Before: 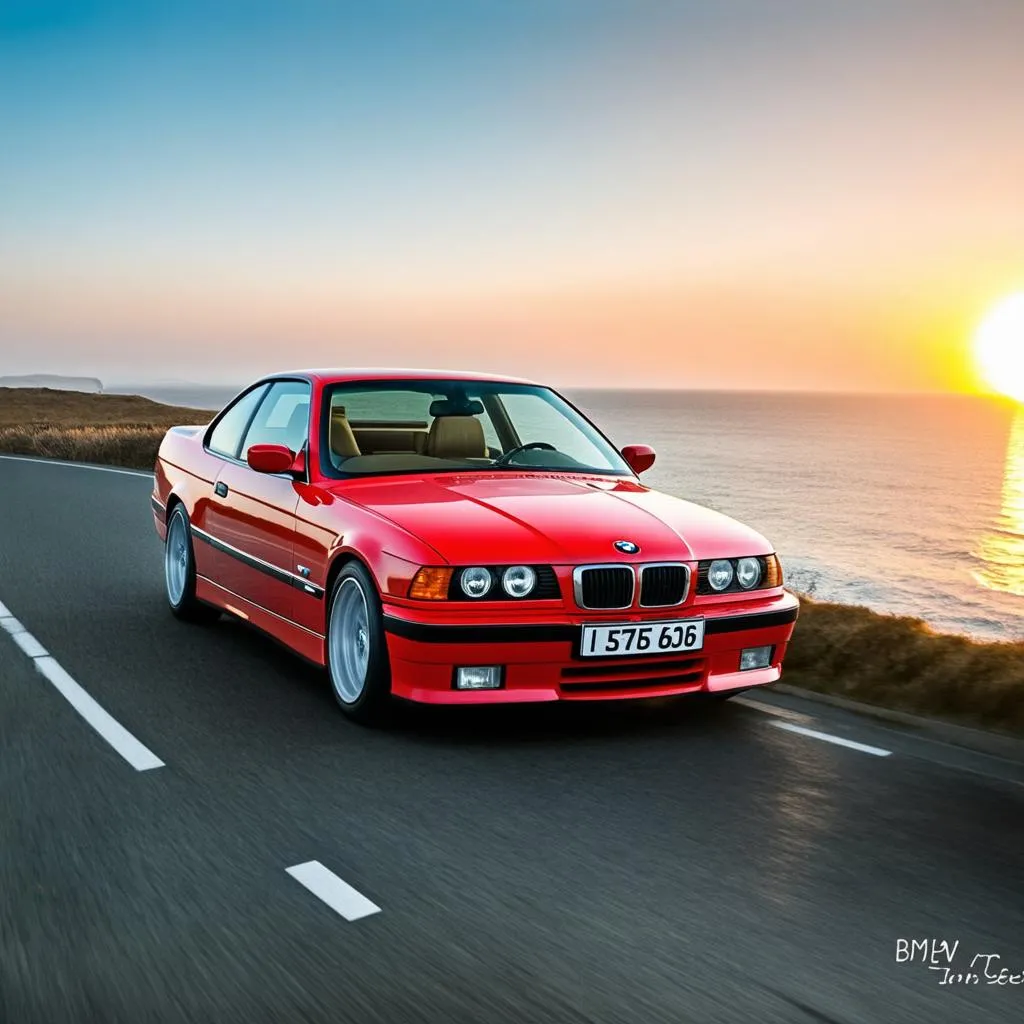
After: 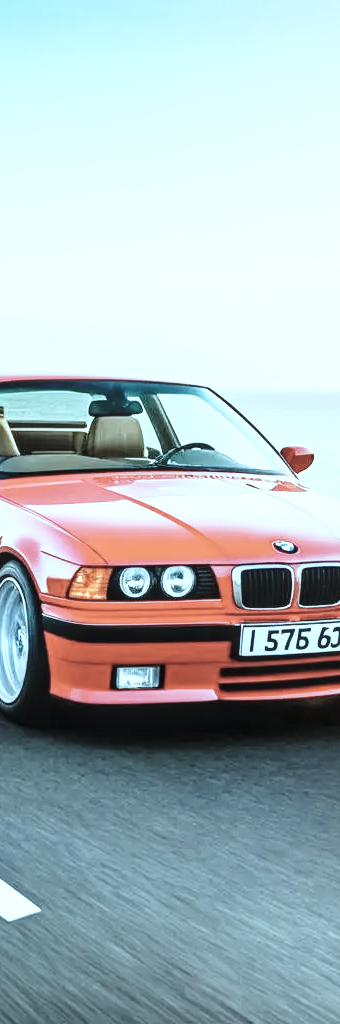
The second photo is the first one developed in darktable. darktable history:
contrast brightness saturation: contrast 0.06, brightness -0.01, saturation -0.23
color correction: highlights a* -12.64, highlights b* -18.1, saturation 0.7
exposure: black level correction -0.002, exposure 1.115 EV, compensate highlight preservation false
crop: left 33.36%, right 33.36%
local contrast: on, module defaults
base curve: curves: ch0 [(0, 0) (0.028, 0.03) (0.121, 0.232) (0.46, 0.748) (0.859, 0.968) (1, 1)], preserve colors none
